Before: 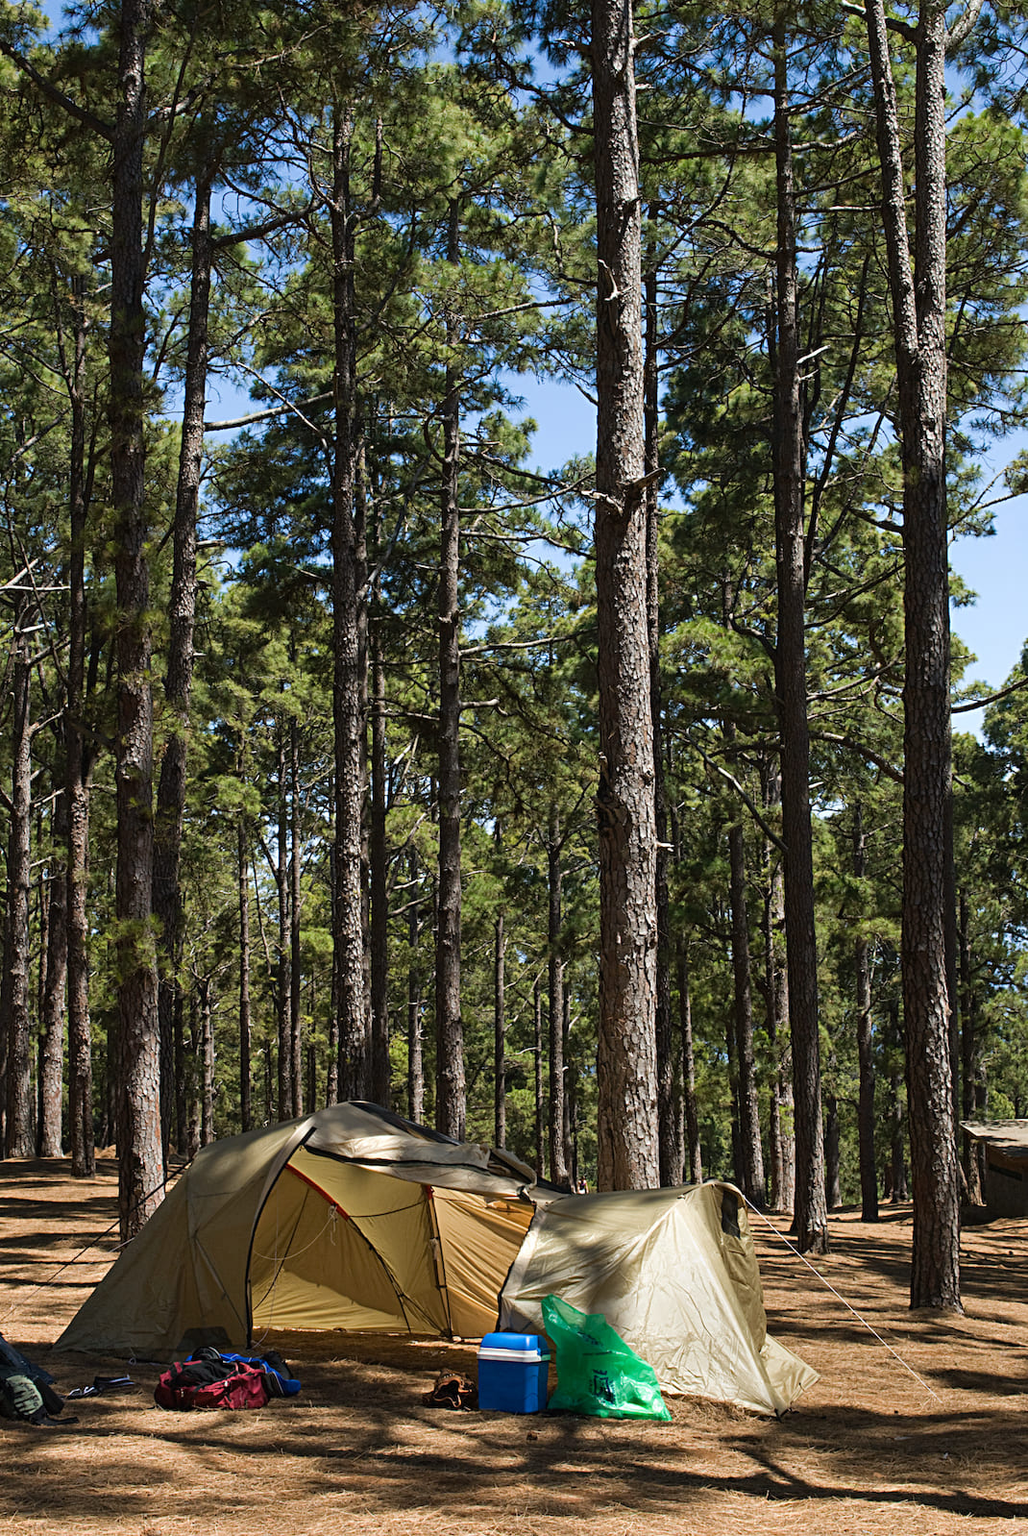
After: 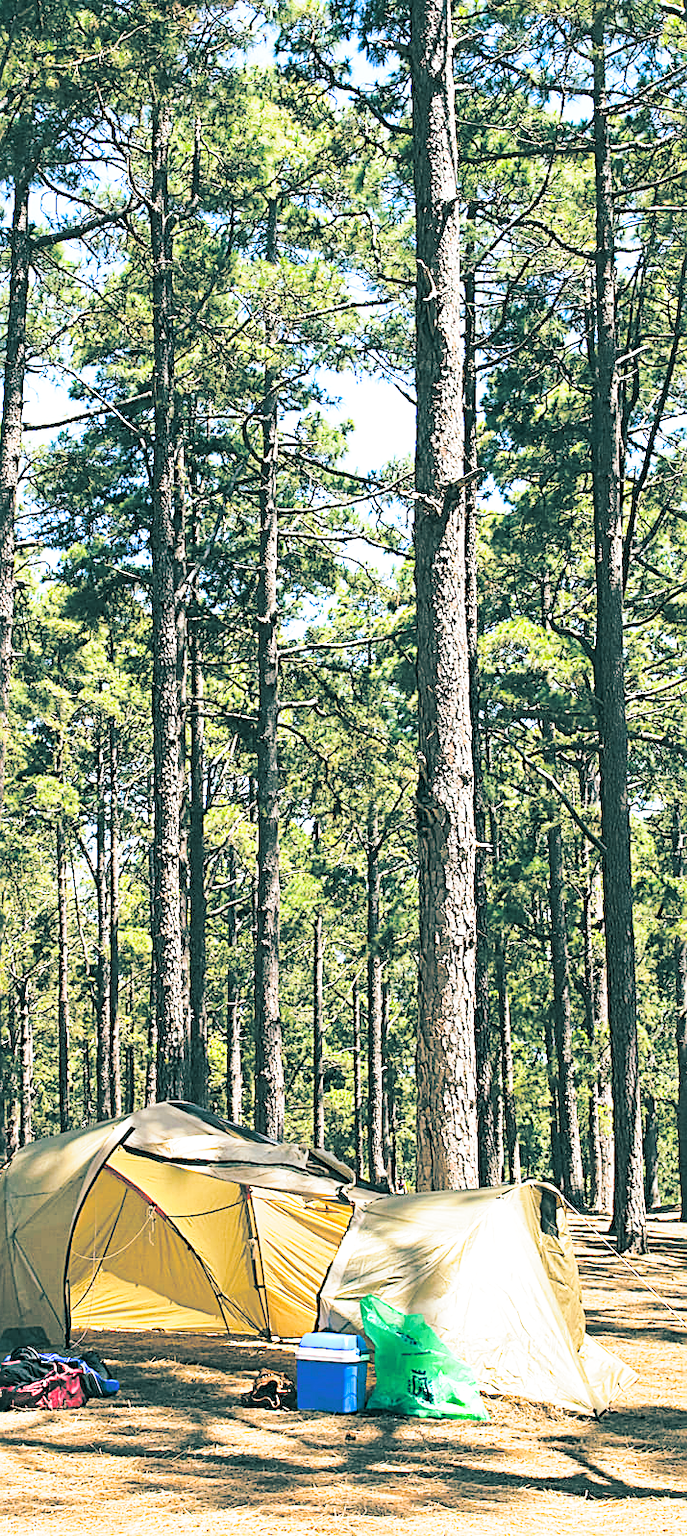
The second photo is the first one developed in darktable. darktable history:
contrast brightness saturation: contrast 0.1, brightness 0.3, saturation 0.14
sharpen: on, module defaults
crop and rotate: left 17.732%, right 15.423%
exposure: black level correction 0, exposure 0.7 EV, compensate exposure bias true, compensate highlight preservation false
split-toning: shadows › hue 183.6°, shadows › saturation 0.52, highlights › hue 0°, highlights › saturation 0
tone equalizer: on, module defaults
base curve: curves: ch0 [(0, 0) (0.032, 0.037) (0.105, 0.228) (0.435, 0.76) (0.856, 0.983) (1, 1)], preserve colors none
